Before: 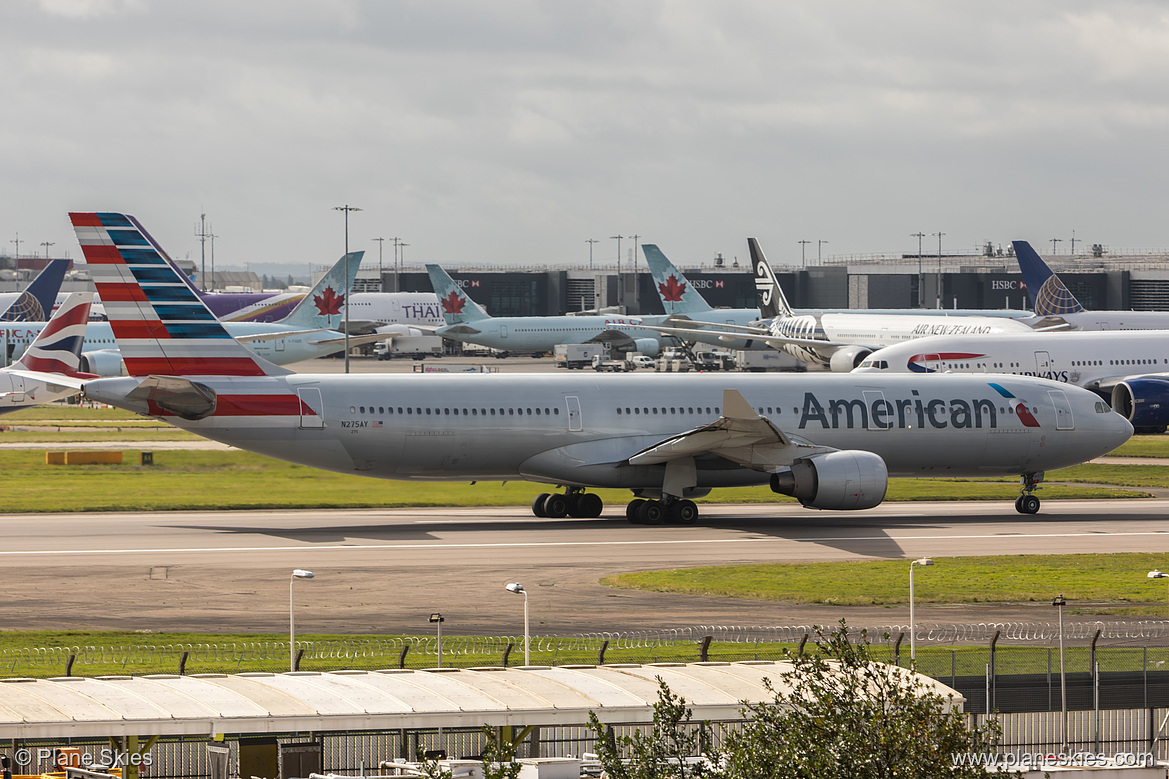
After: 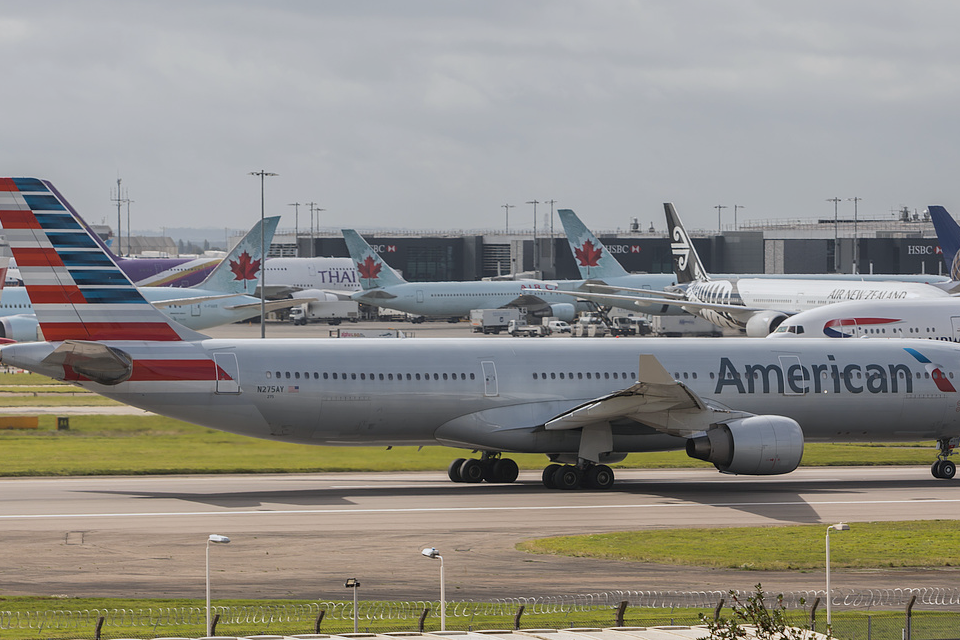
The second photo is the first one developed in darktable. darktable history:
color balance: contrast -15%
crop and rotate: left 7.196%, top 4.574%, right 10.605%, bottom 13.178%
white balance: red 0.983, blue 1.036
